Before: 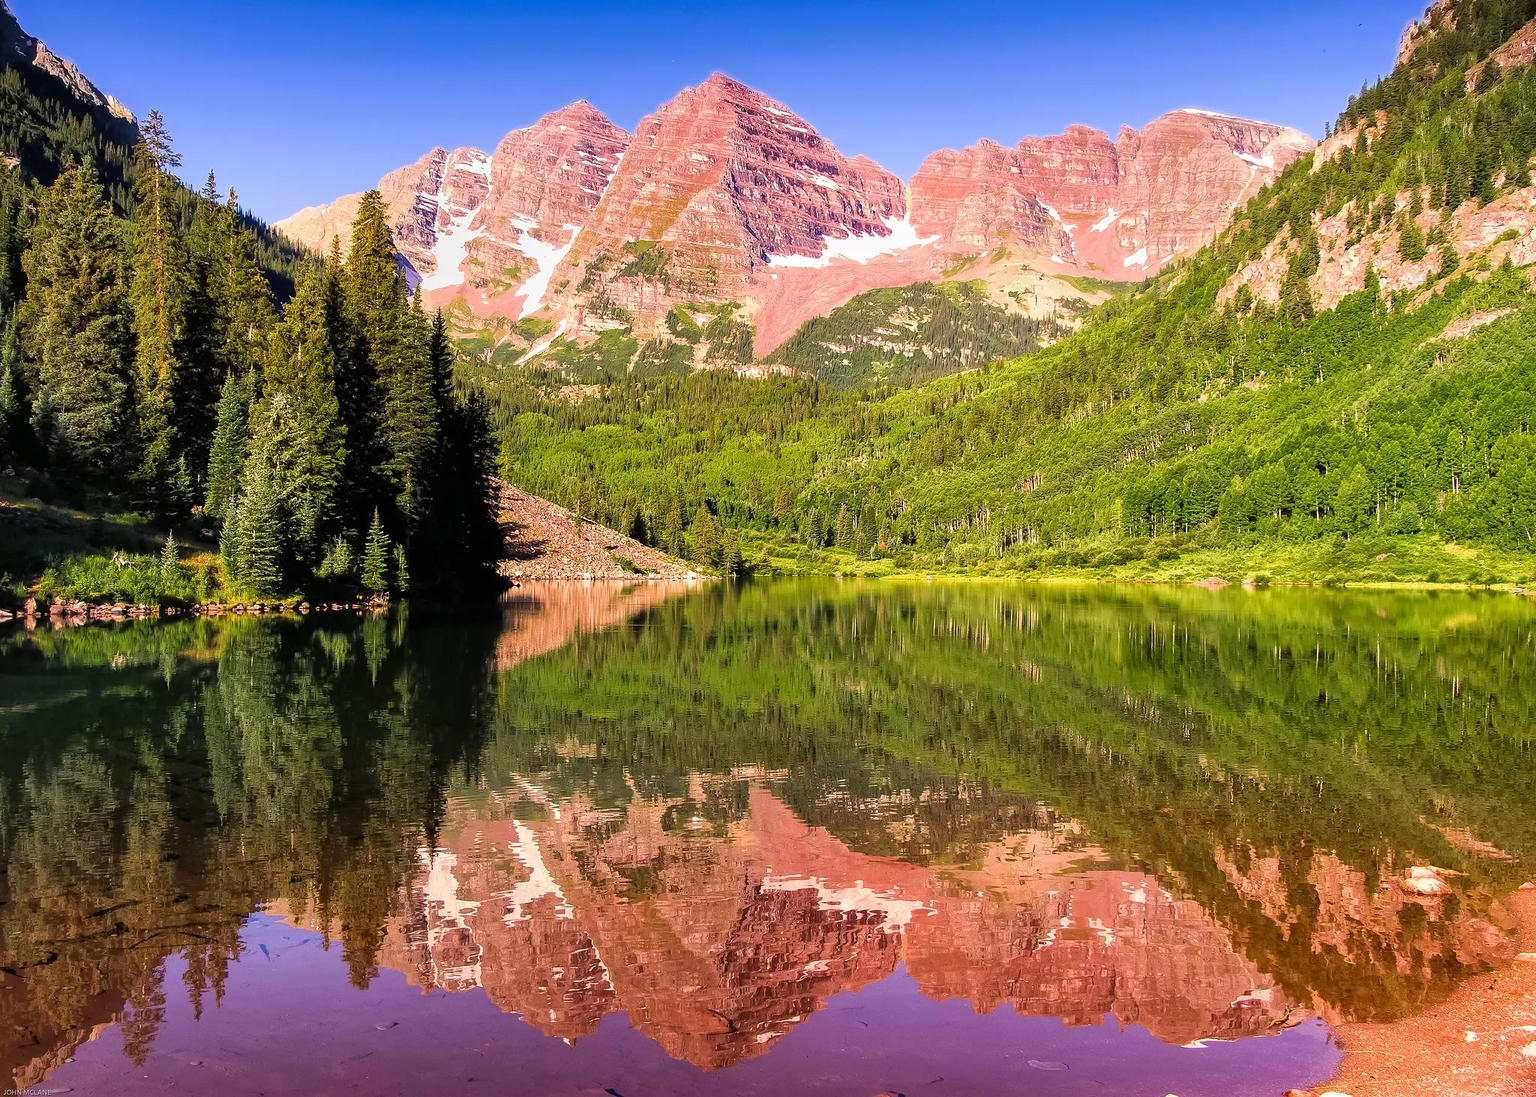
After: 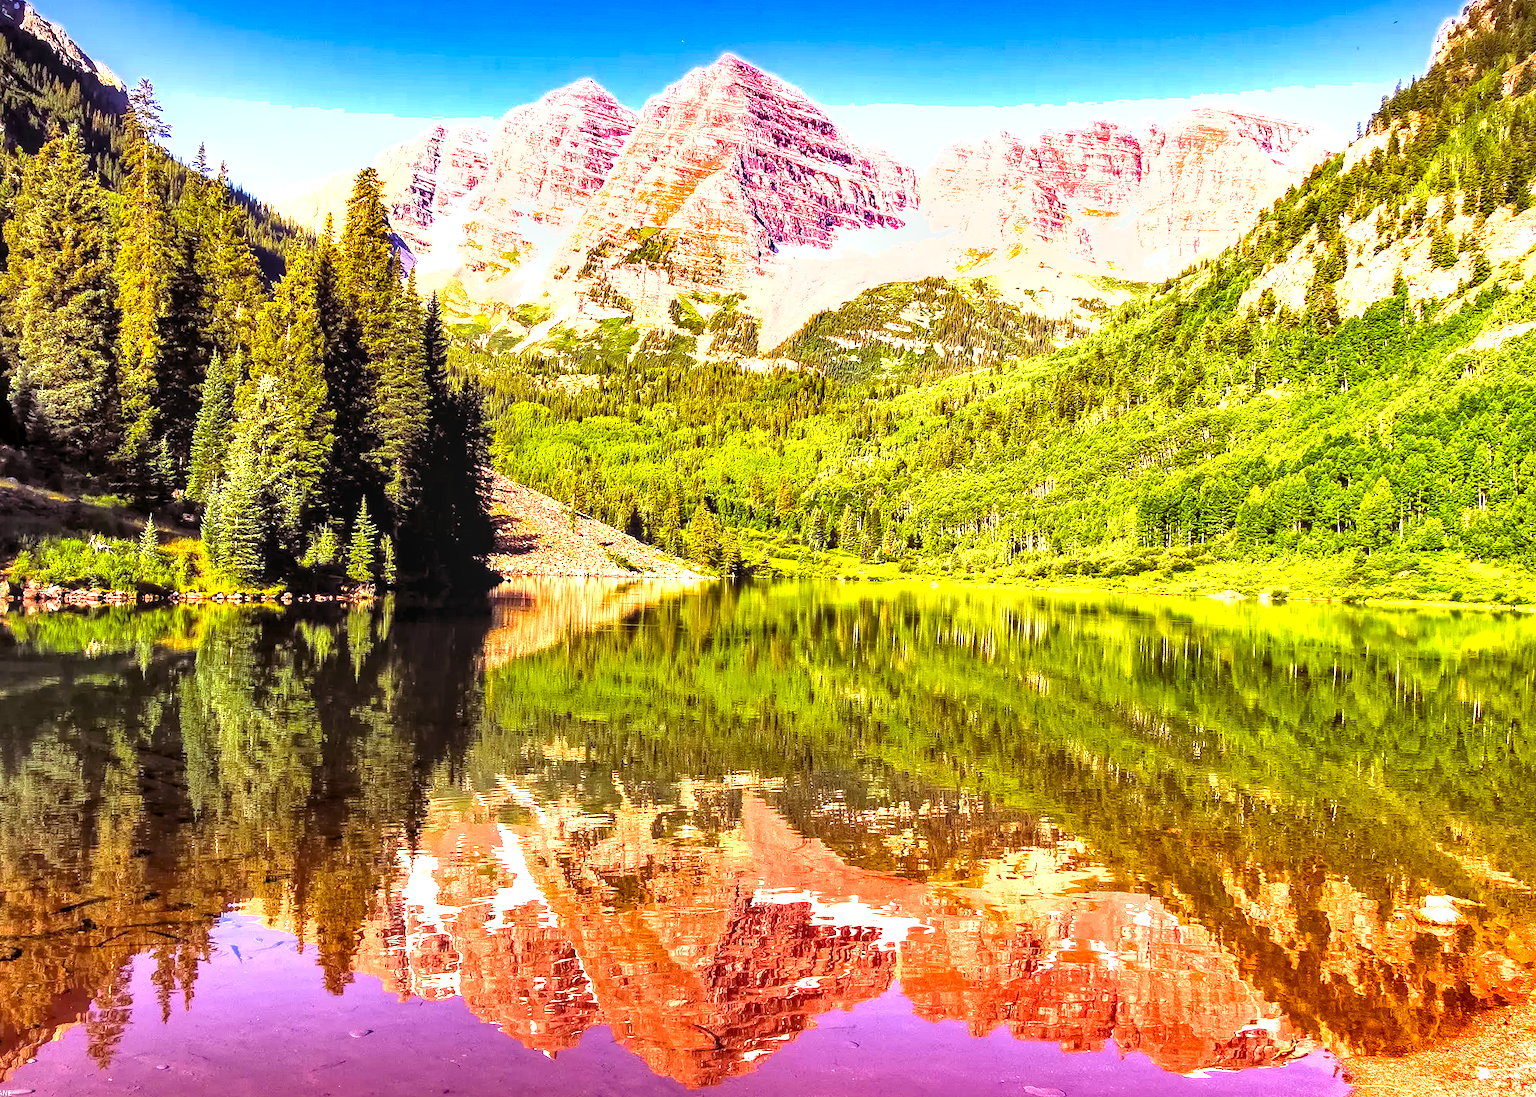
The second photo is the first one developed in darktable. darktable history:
color balance rgb: shadows lift › chroma 6.145%, shadows lift › hue 304.37°, power › chroma 1.557%, power › hue 28.23°, perceptual saturation grading › global saturation 19.067%
crop and rotate: angle -1.47°
shadows and highlights: shadows 60.58, soften with gaussian
levels: levels [0.026, 0.507, 0.987]
exposure: black level correction 0, exposure 1.363 EV, compensate exposure bias true, compensate highlight preservation false
local contrast: highlights 57%, shadows 51%, detail 130%, midtone range 0.455
